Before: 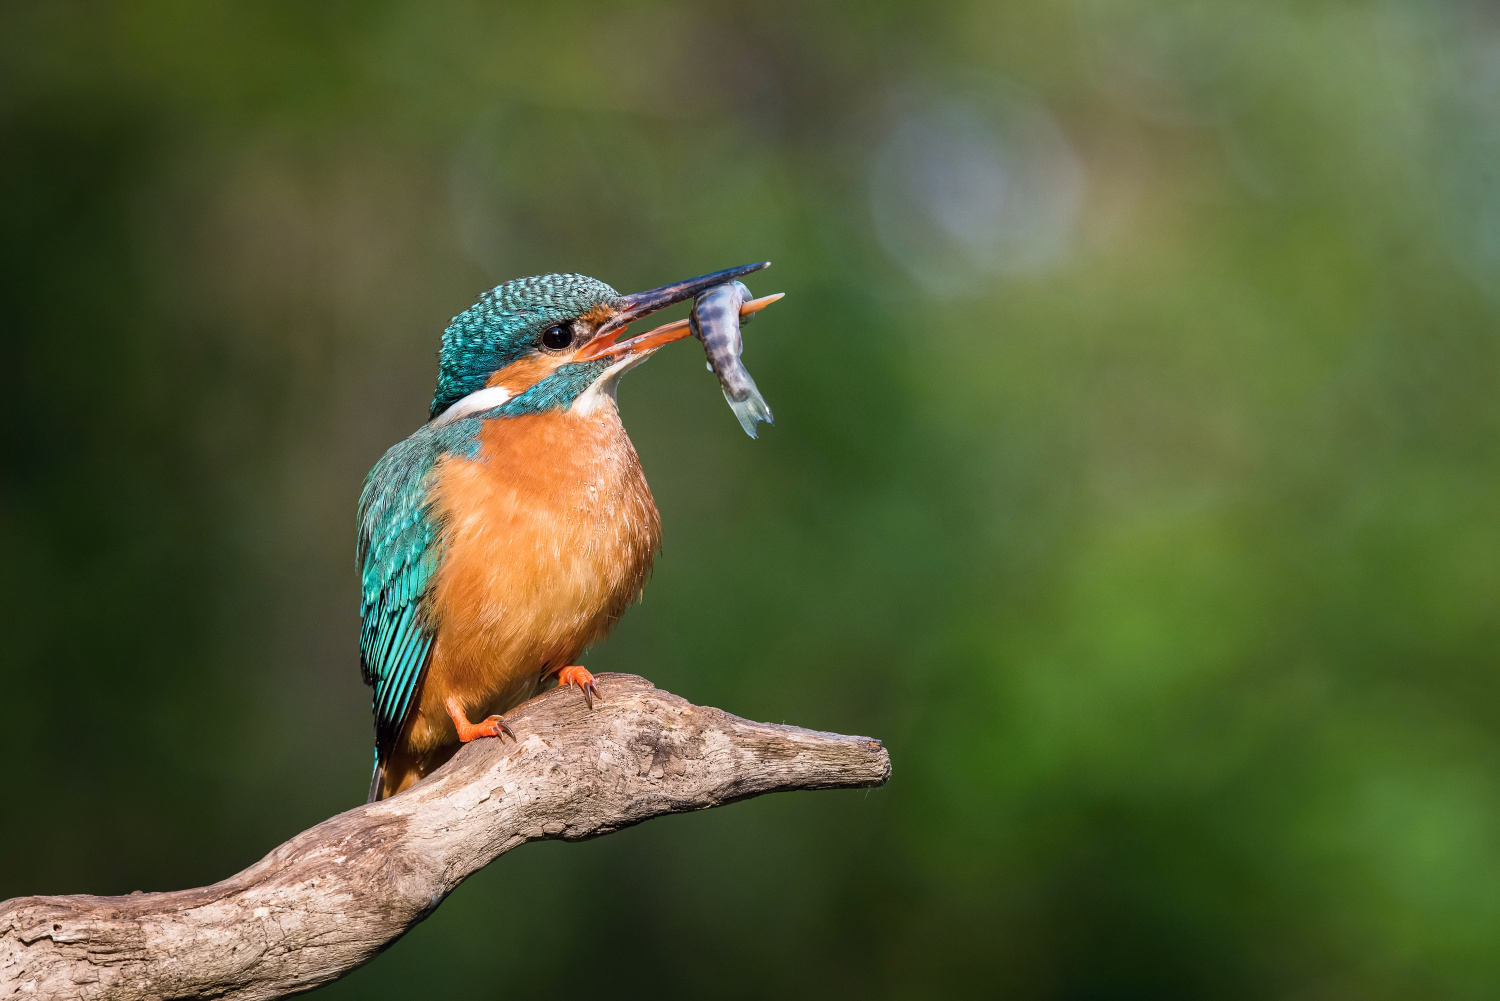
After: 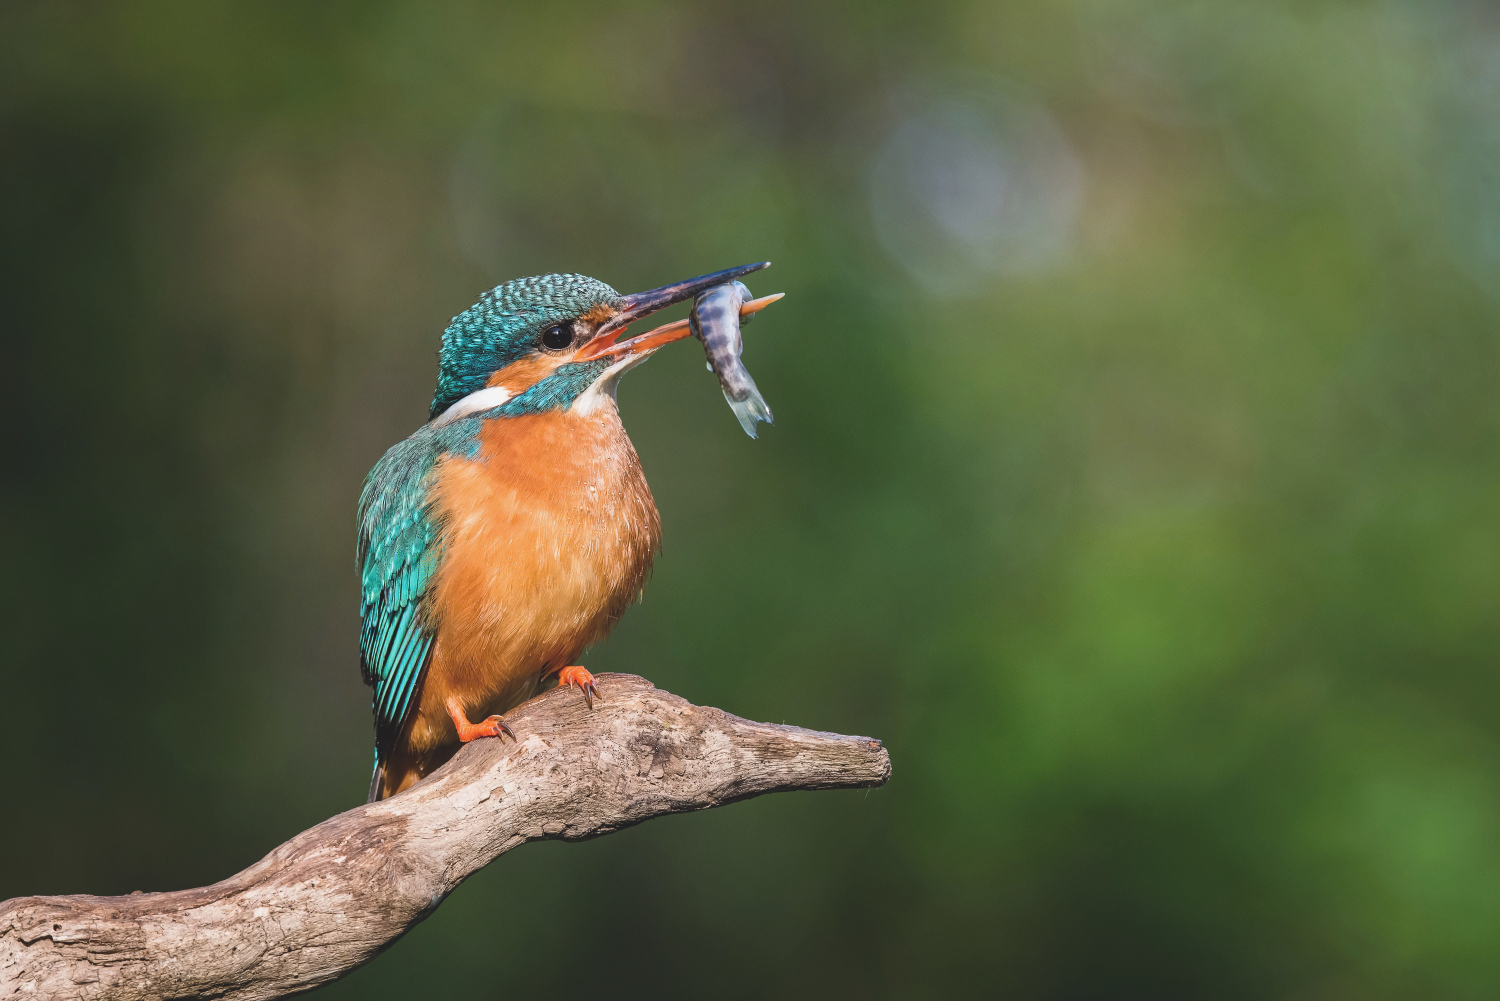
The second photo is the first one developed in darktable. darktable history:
exposure: black level correction -0.015, exposure -0.127 EV, compensate exposure bias true, compensate highlight preservation false
